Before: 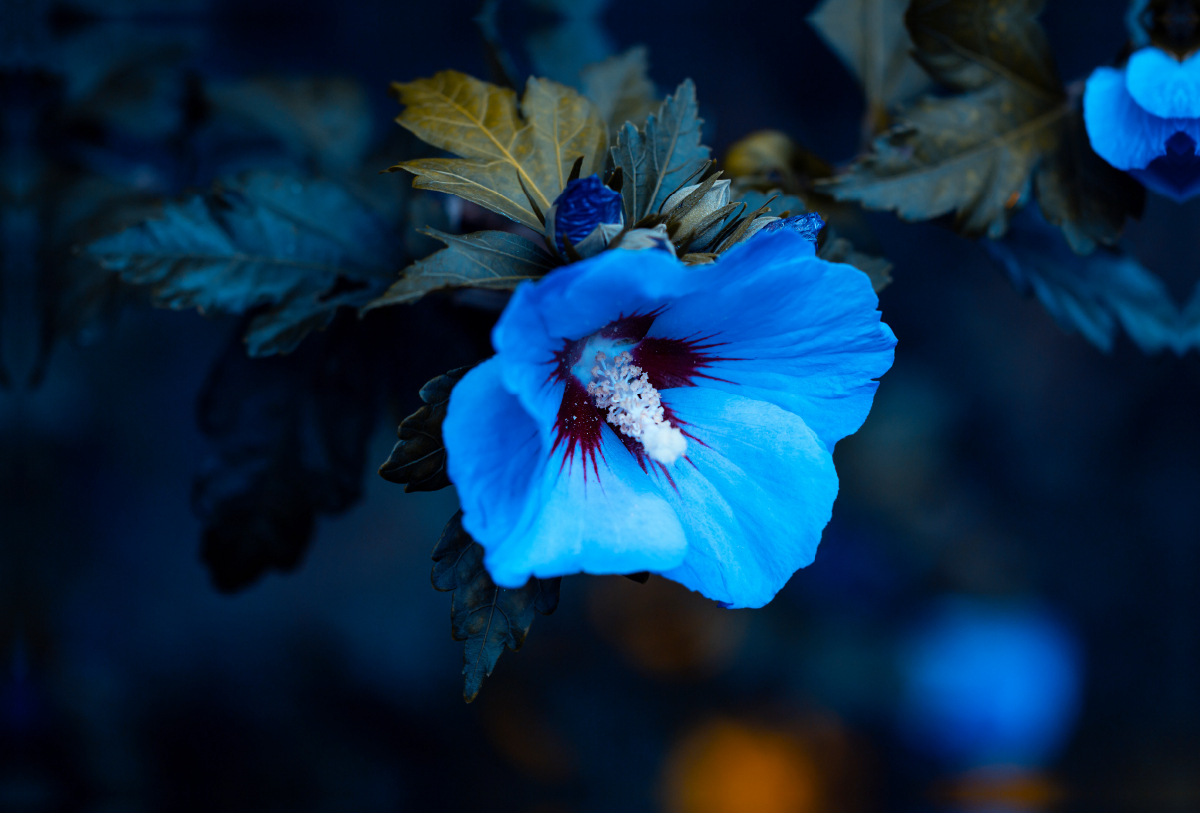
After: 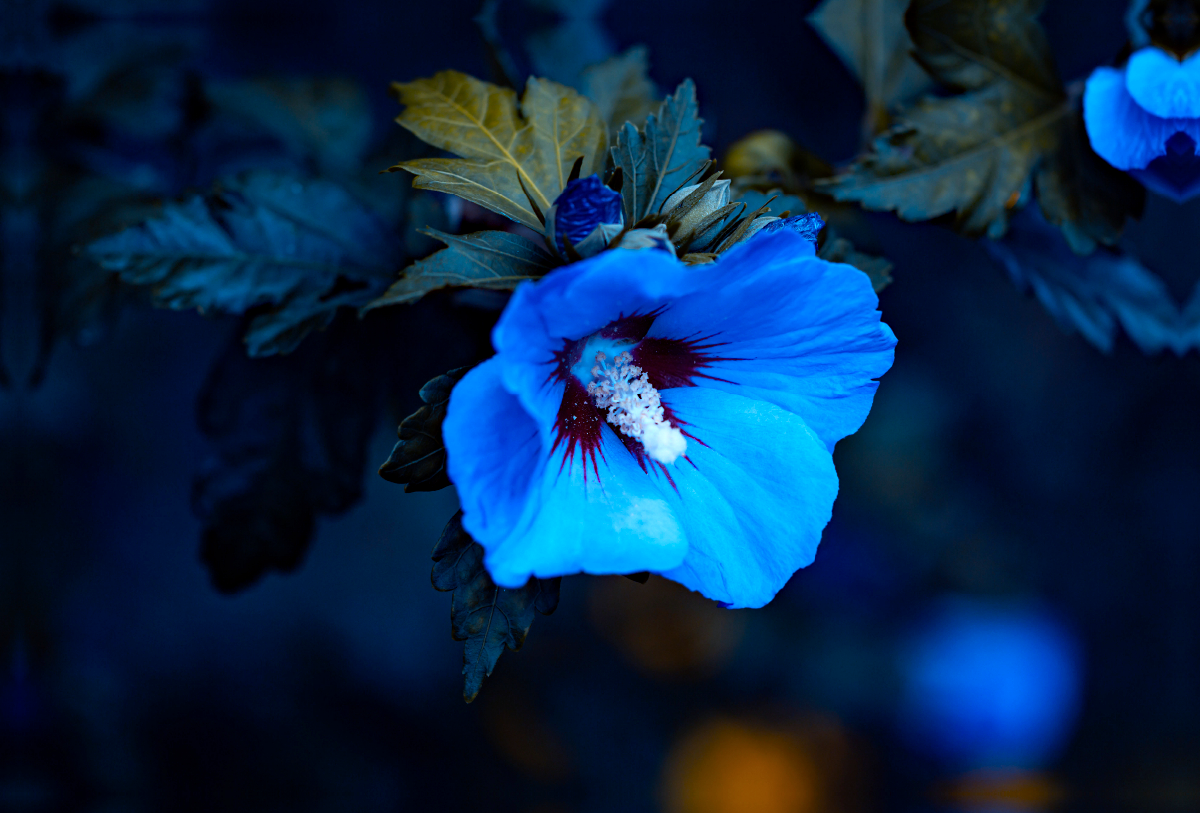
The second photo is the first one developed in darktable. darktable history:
haze removal: strength 0.29, distance 0.25, compatibility mode true, adaptive false
color calibration: illuminant F (fluorescent), F source F9 (Cool White Deluxe 4150 K) – high CRI, x 0.374, y 0.373, temperature 4158.34 K
